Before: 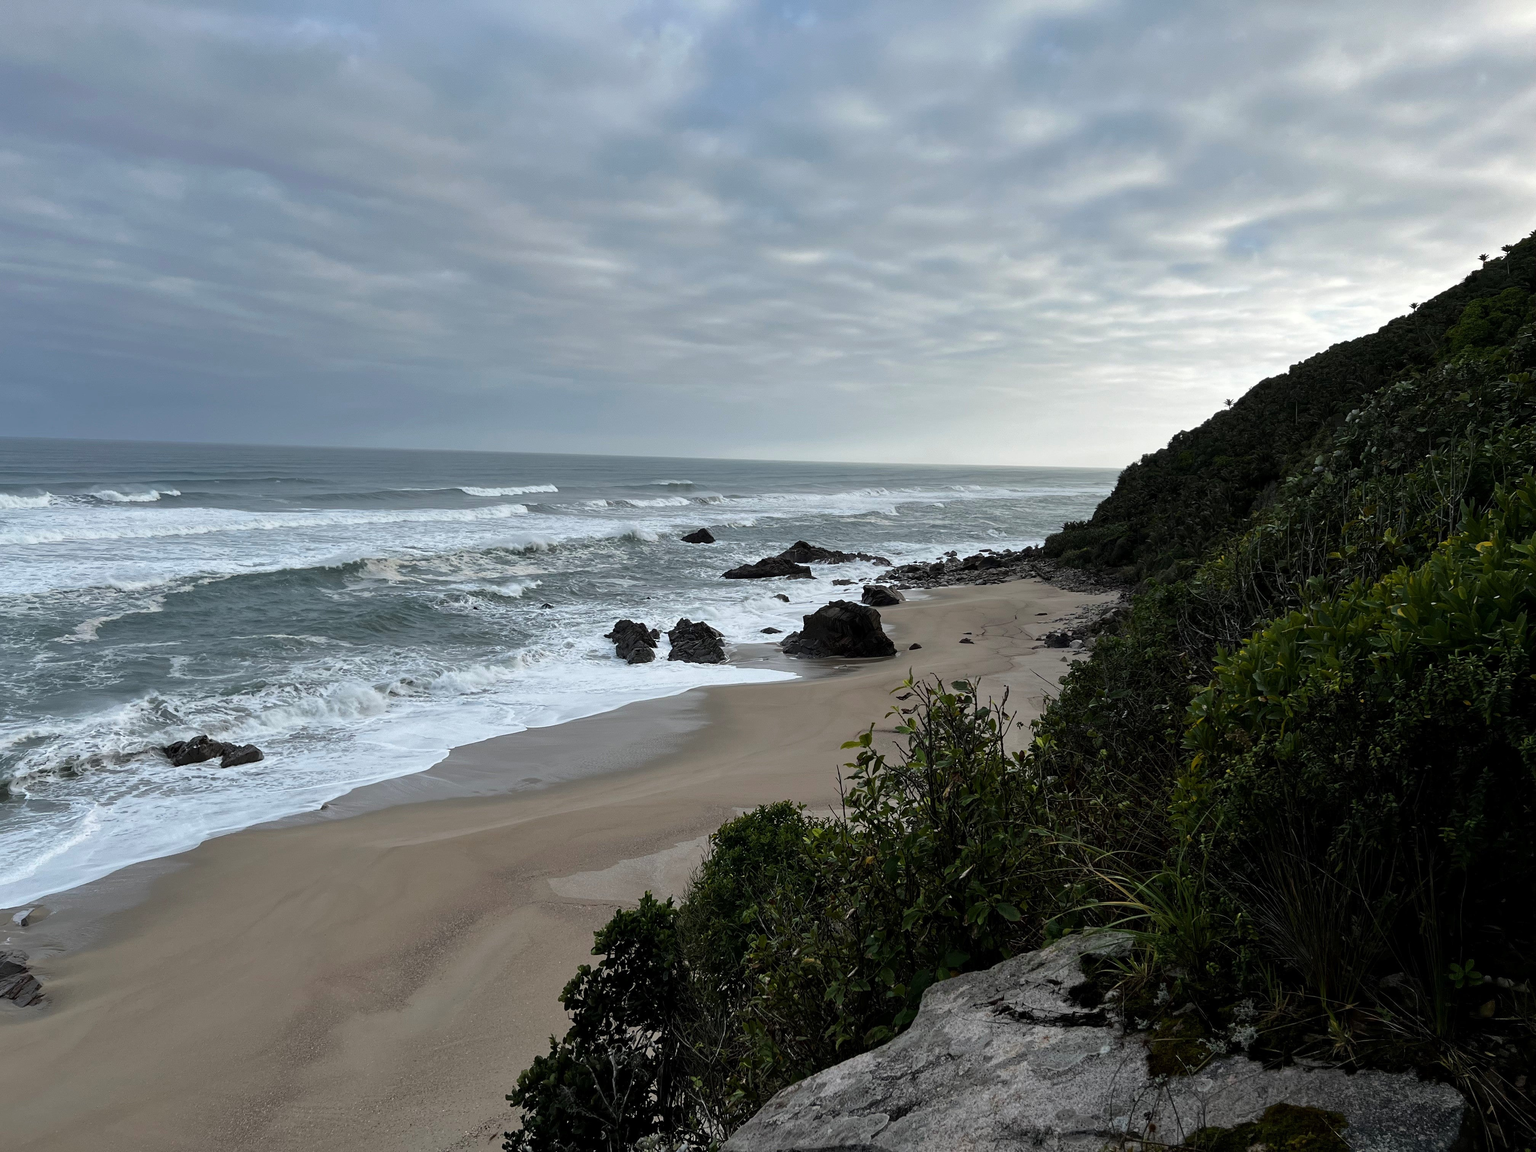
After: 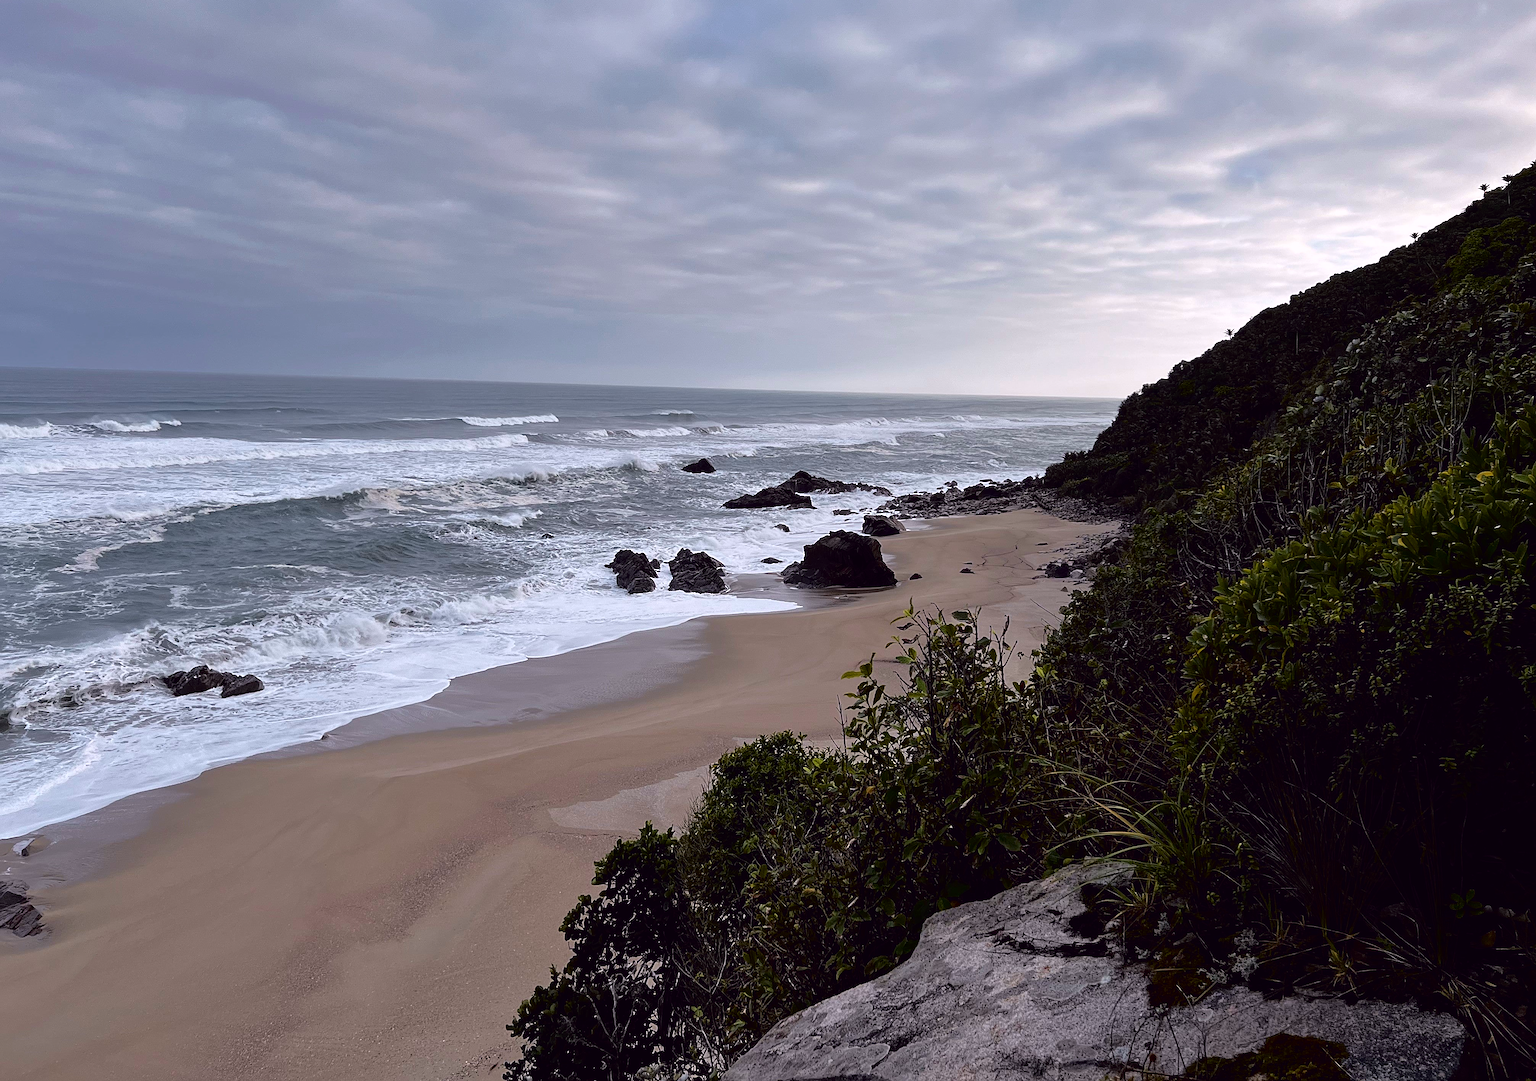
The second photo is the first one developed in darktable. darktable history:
tone curve: curves: ch0 [(0, 0) (0.126, 0.061) (0.362, 0.382) (0.498, 0.498) (0.706, 0.712) (1, 1)]; ch1 [(0, 0) (0.5, 0.522) (0.55, 0.586) (1, 1)]; ch2 [(0, 0) (0.44, 0.424) (0.5, 0.482) (0.537, 0.538) (1, 1)], color space Lab, independent channels, preserve colors none
sharpen: amount 0.565
crop and rotate: top 6.173%
